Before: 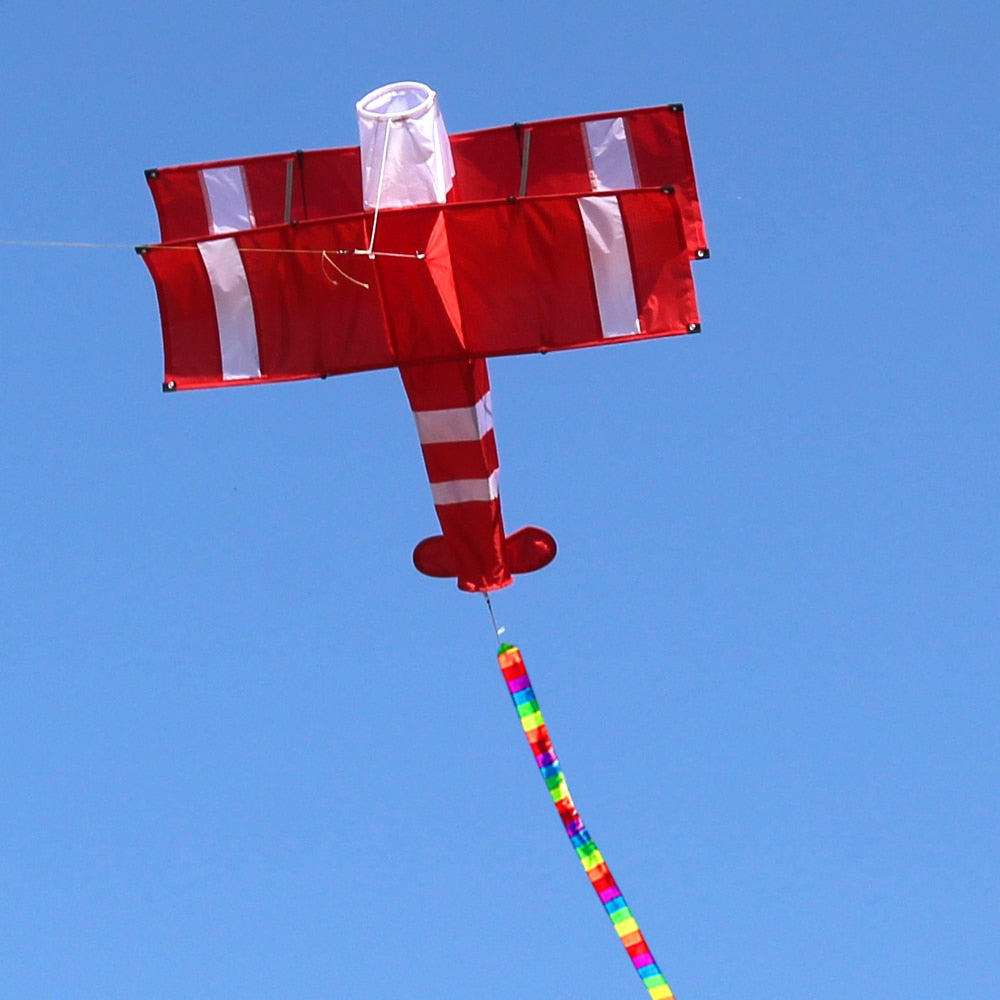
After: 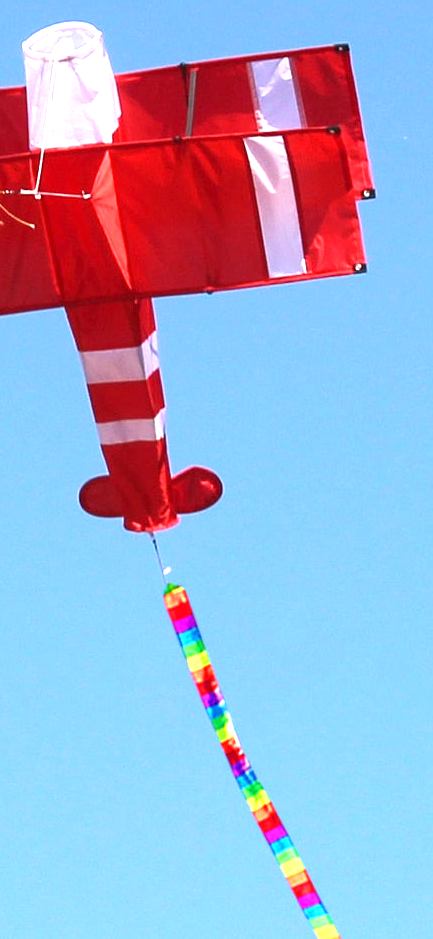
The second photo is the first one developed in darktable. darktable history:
crop: left 33.452%, top 6.025%, right 23.155%
exposure: exposure 0.95 EV, compensate highlight preservation false
